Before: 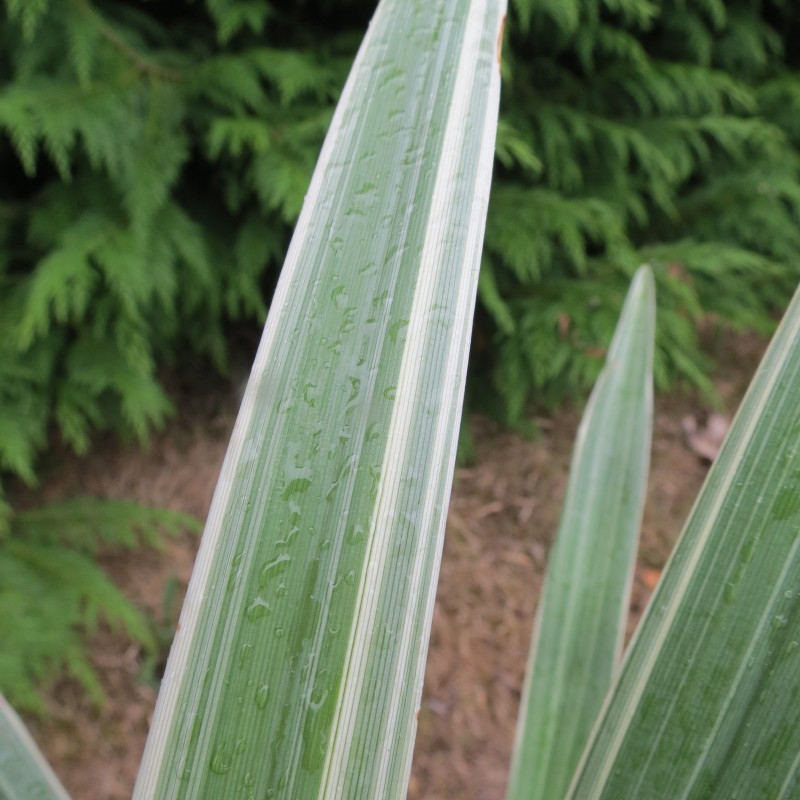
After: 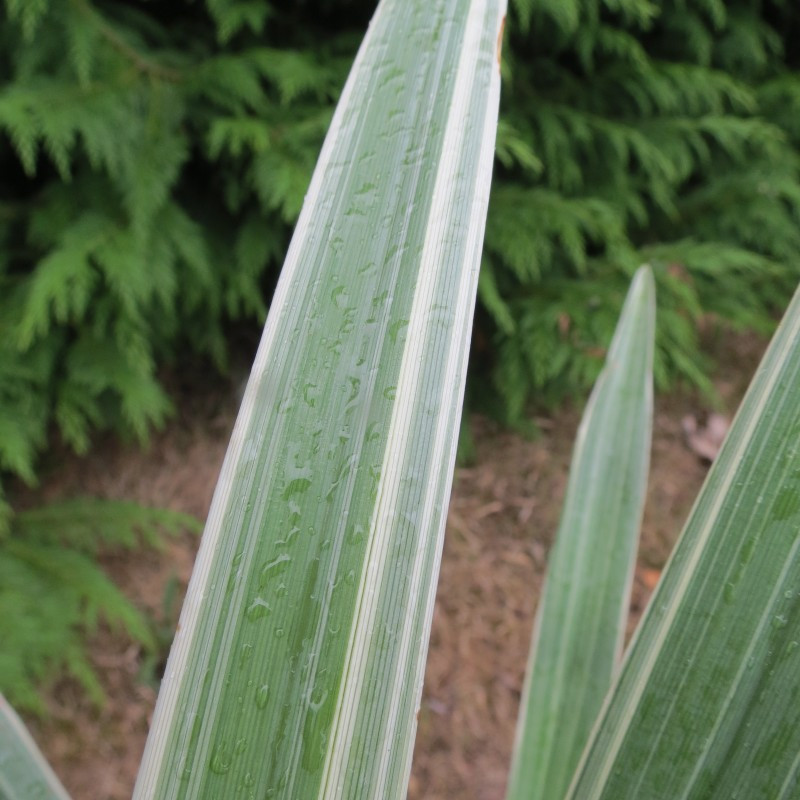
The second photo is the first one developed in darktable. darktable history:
exposure: exposure -0.05 EV, compensate exposure bias true, compensate highlight preservation false
